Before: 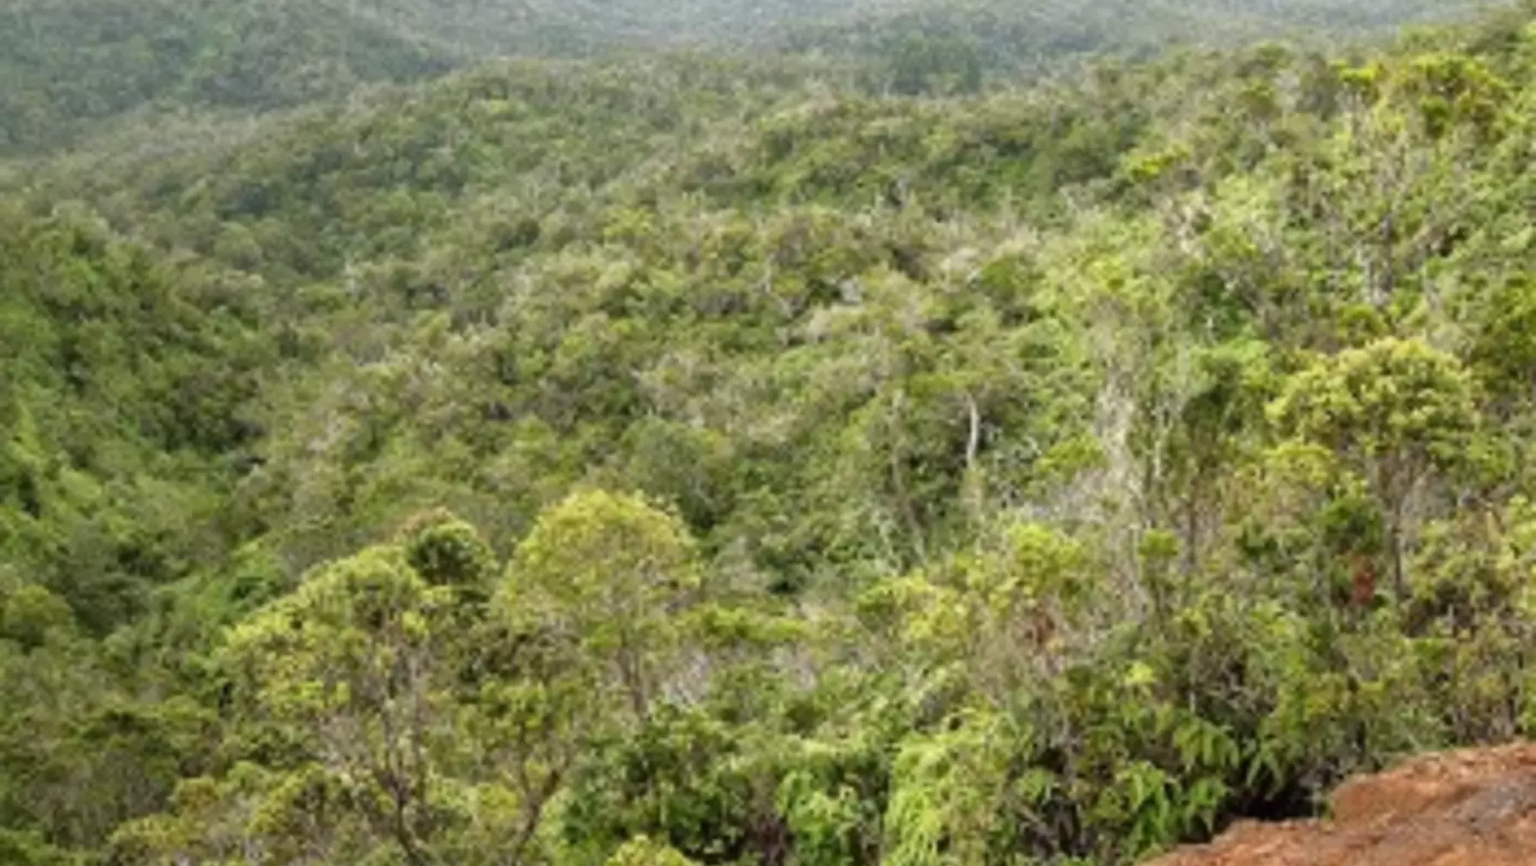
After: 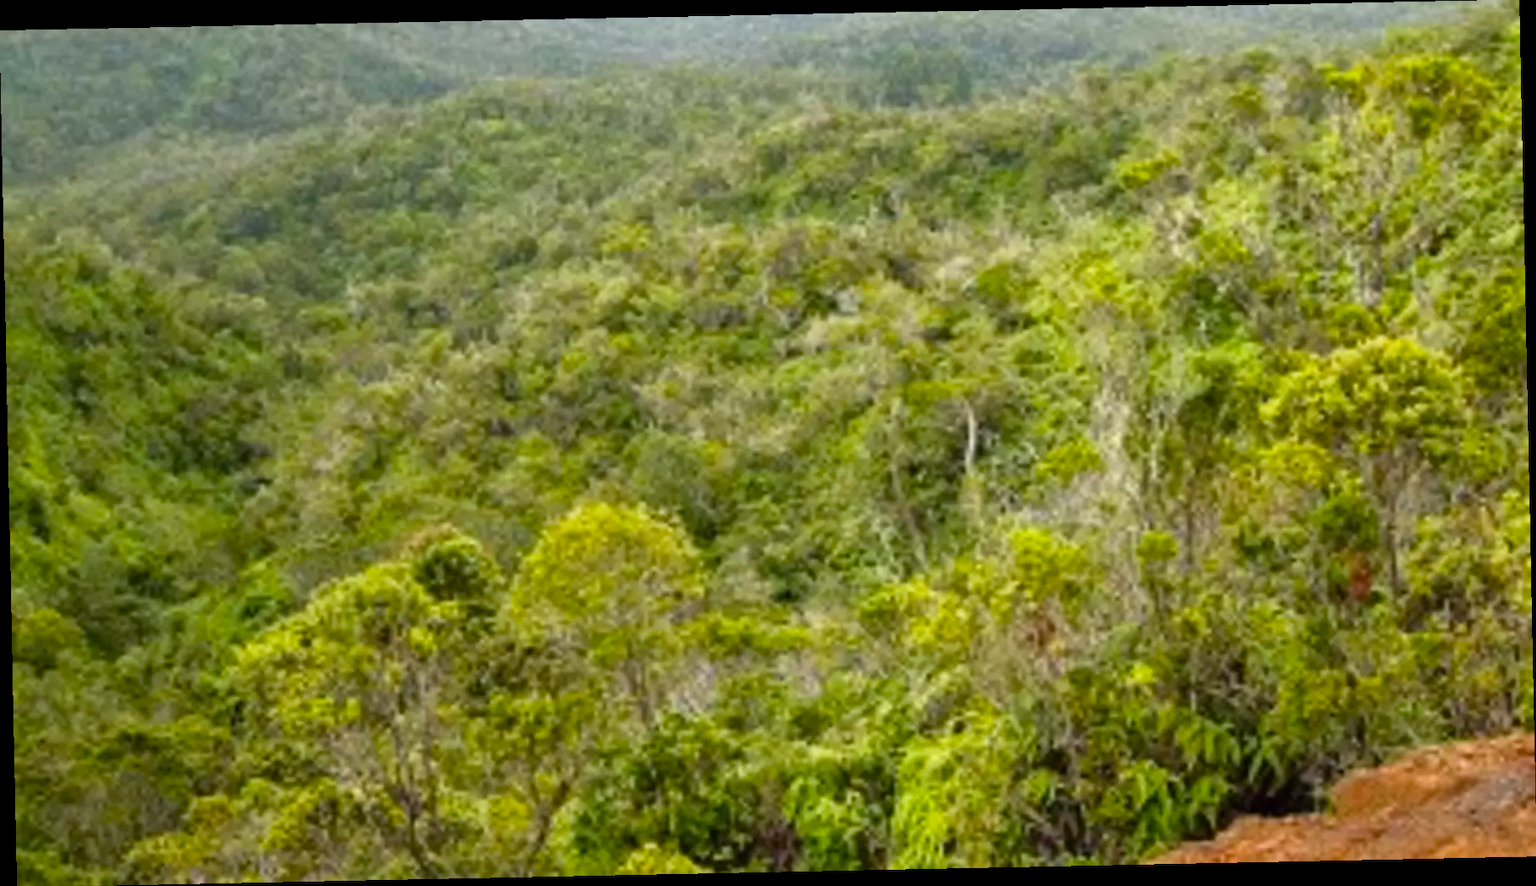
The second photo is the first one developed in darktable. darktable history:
rotate and perspective: rotation -1.17°, automatic cropping off
color balance rgb: perceptual saturation grading › global saturation 30%, global vibrance 20%
